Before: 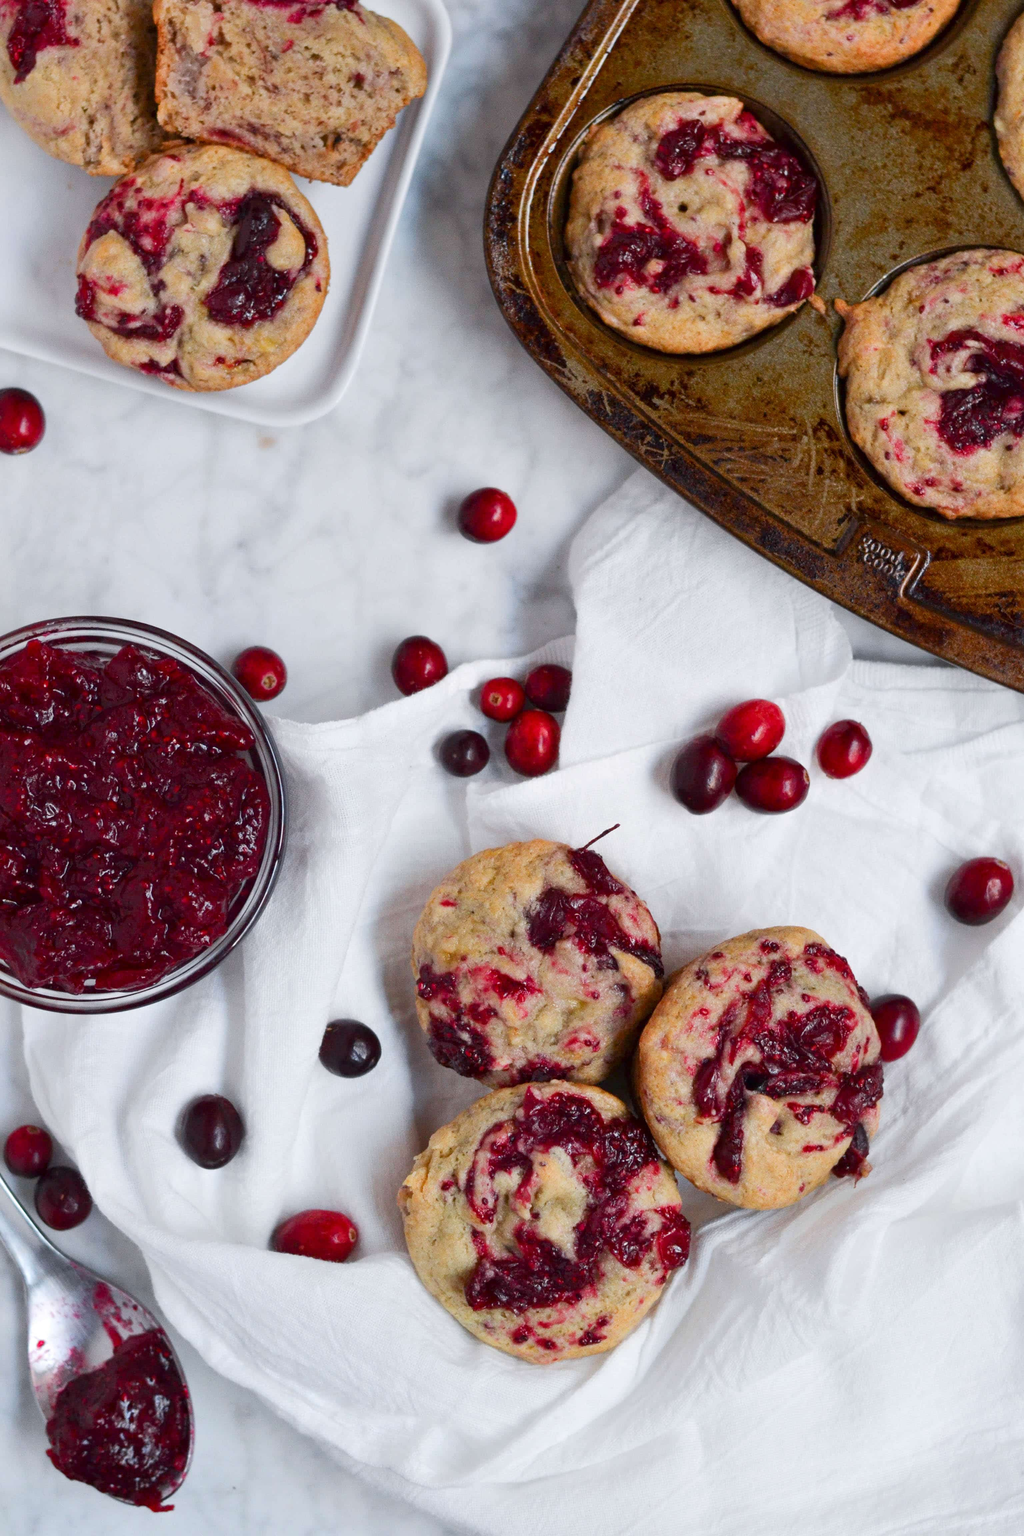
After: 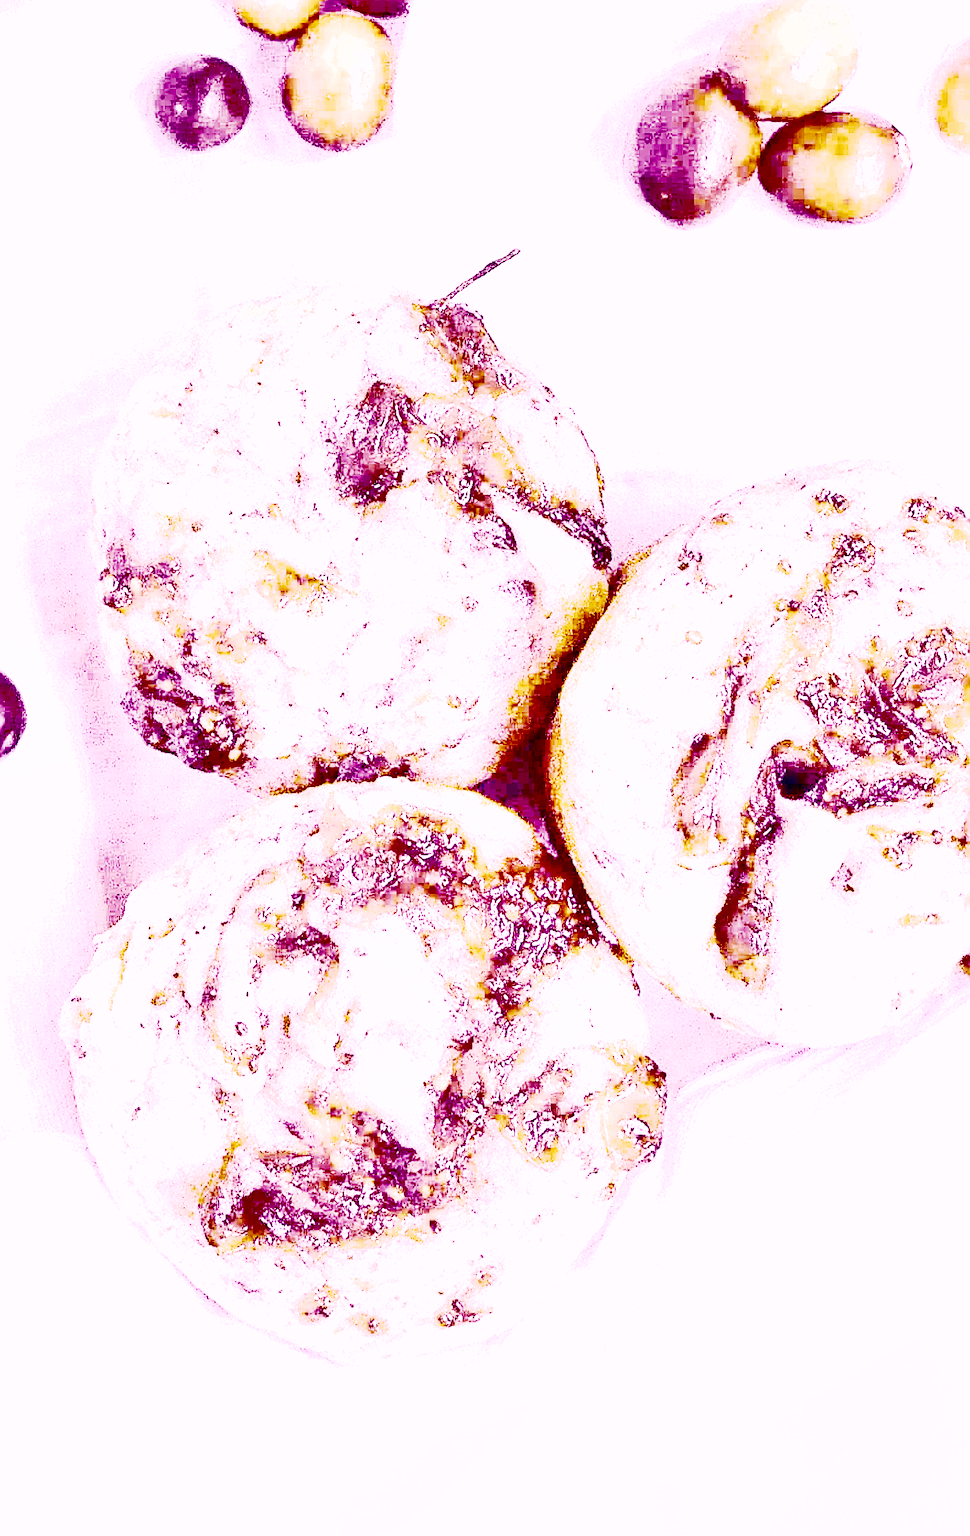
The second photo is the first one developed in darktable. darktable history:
crop: left 35.976%, top 45.819%, right 18.162%, bottom 5.807%
sharpen: amount 1
contrast equalizer: y [[0.513, 0.565, 0.608, 0.562, 0.512, 0.5], [0.5 ×6], [0.5, 0.5, 0.5, 0.528, 0.598, 0.658], [0 ×6], [0 ×6]]
base curve: curves: ch0 [(0, 0) (0.007, 0.004) (0.027, 0.03) (0.046, 0.07) (0.207, 0.54) (0.442, 0.872) (0.673, 0.972) (1, 1)], preserve colors none
white balance: red 8, blue 8
shadows and highlights: white point adjustment -3.64, highlights -63.34, highlights color adjustment 42%, soften with gaussian
